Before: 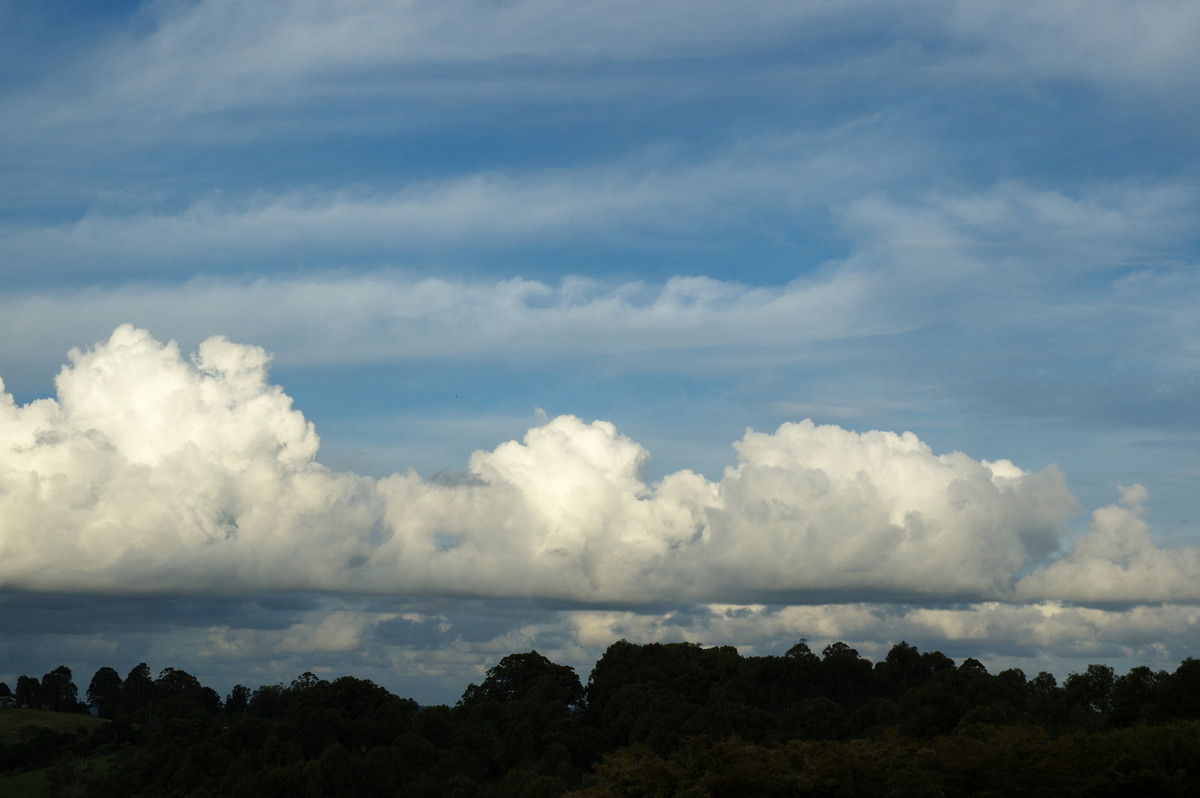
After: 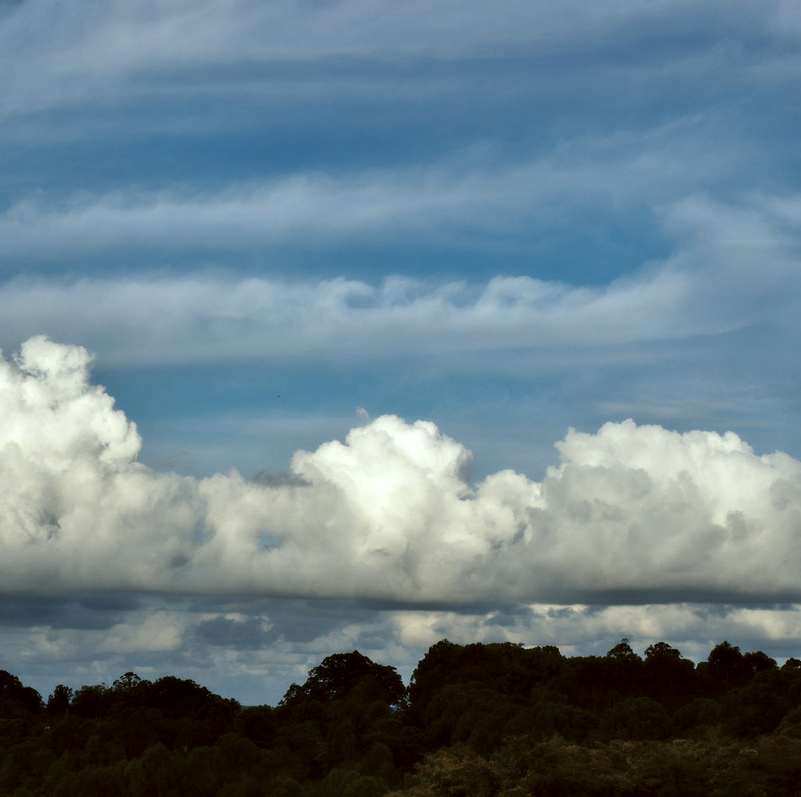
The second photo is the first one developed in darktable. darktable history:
crop and rotate: left 14.844%, right 18.368%
color correction: highlights a* -3.33, highlights b* -6.73, shadows a* 2.97, shadows b* 5.59
contrast equalizer: octaves 7, y [[0.514, 0.573, 0.581, 0.508, 0.5, 0.5], [0.5 ×6], [0.5 ×6], [0 ×6], [0 ×6]]
shadows and highlights: shadows color adjustment 97.67%, soften with gaussian
